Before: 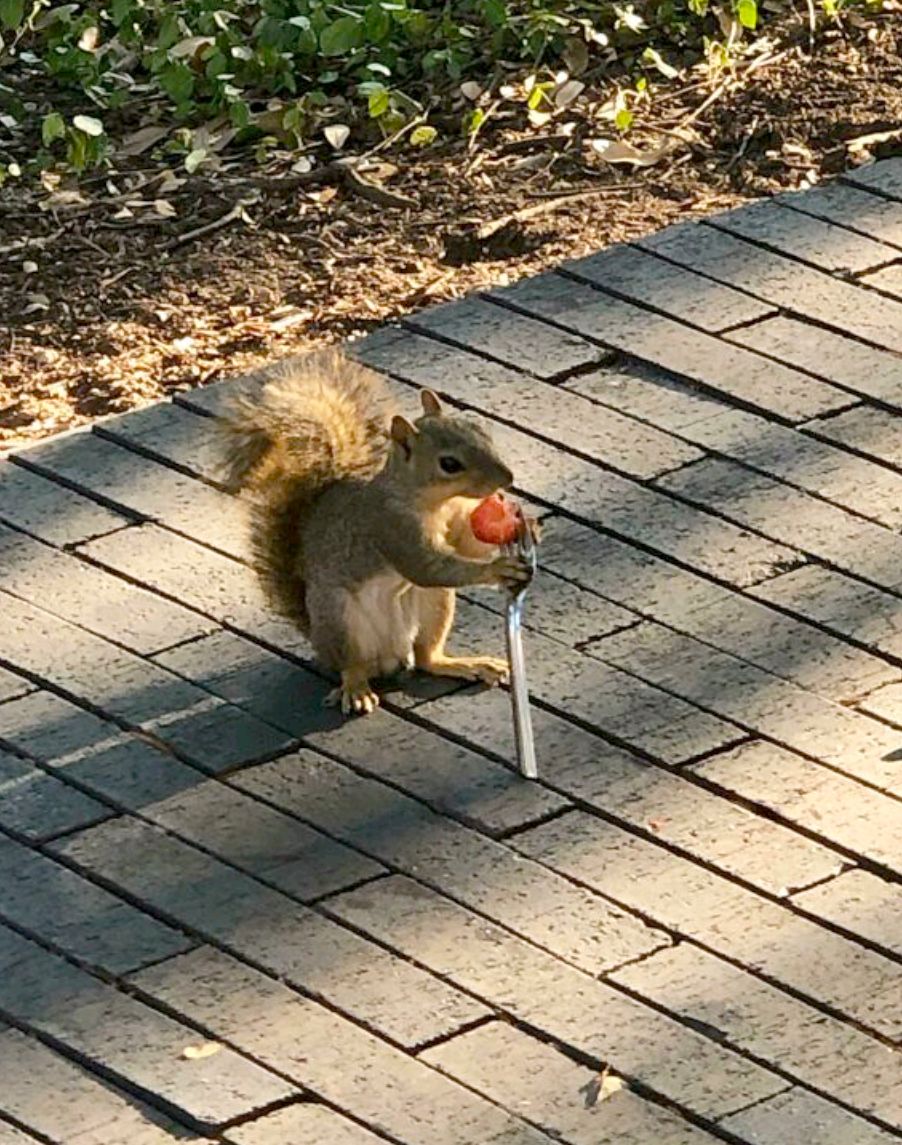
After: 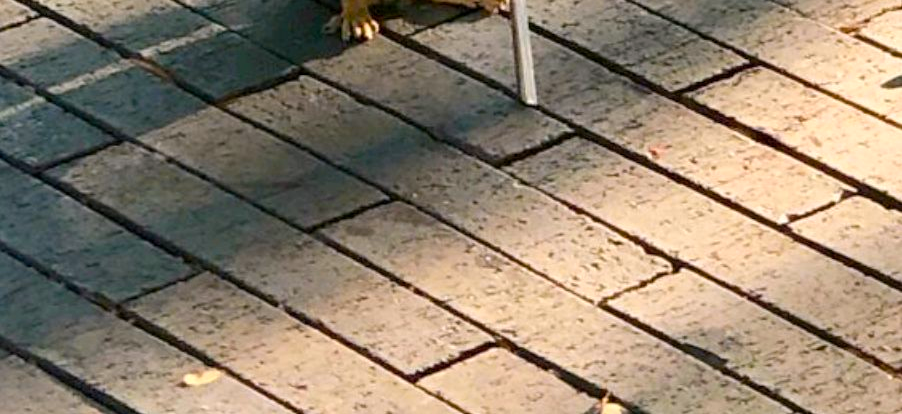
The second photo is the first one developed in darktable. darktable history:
color balance rgb: highlights gain › chroma 0.242%, highlights gain › hue 330.21°, perceptual saturation grading › global saturation 29.969%, hue shift -9.33°
crop and rotate: top 58.806%, bottom 5.035%
